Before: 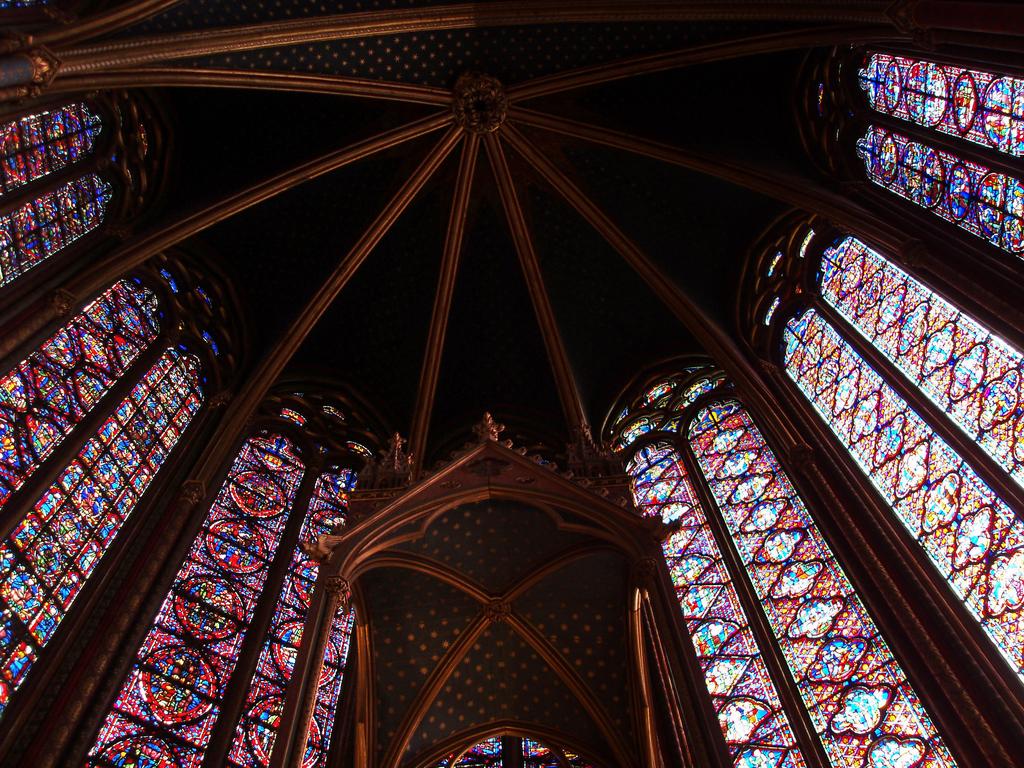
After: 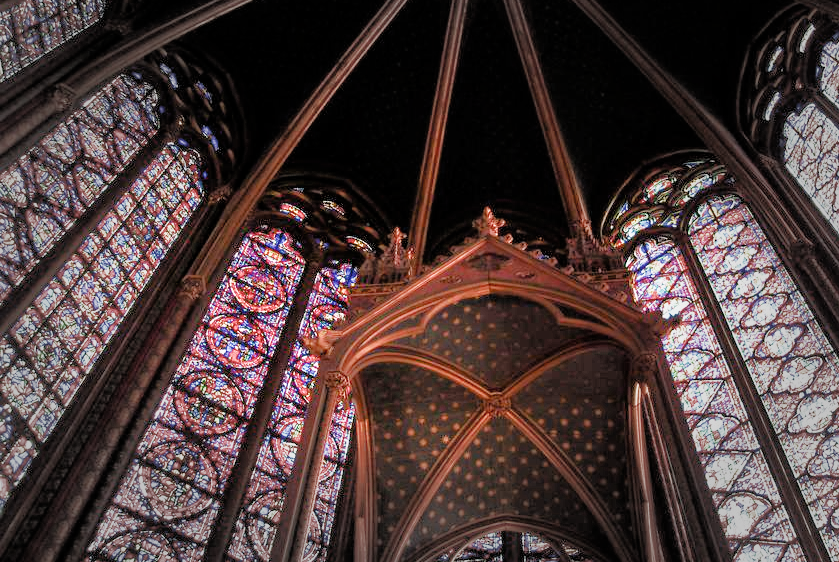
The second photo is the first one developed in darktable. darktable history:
crop: top 26.701%, right 18%
tone equalizer: -7 EV 0.164 EV, -6 EV 0.57 EV, -5 EV 1.12 EV, -4 EV 1.32 EV, -3 EV 1.12 EV, -2 EV 0.6 EV, -1 EV 0.161 EV
levels: mode automatic, levels [0, 0.474, 0.947]
local contrast: mode bilateral grid, contrast 10, coarseness 24, detail 115%, midtone range 0.2
vignetting: fall-off start 48.18%, brightness -0.45, saturation -0.687, automatic ratio true, width/height ratio 1.29
exposure: black level correction 0, exposure 1.378 EV, compensate exposure bias true, compensate highlight preservation false
filmic rgb: black relative exposure -7.65 EV, white relative exposure 4.56 EV, hardness 3.61, color science v4 (2020)
haze removal: compatibility mode true, adaptive false
